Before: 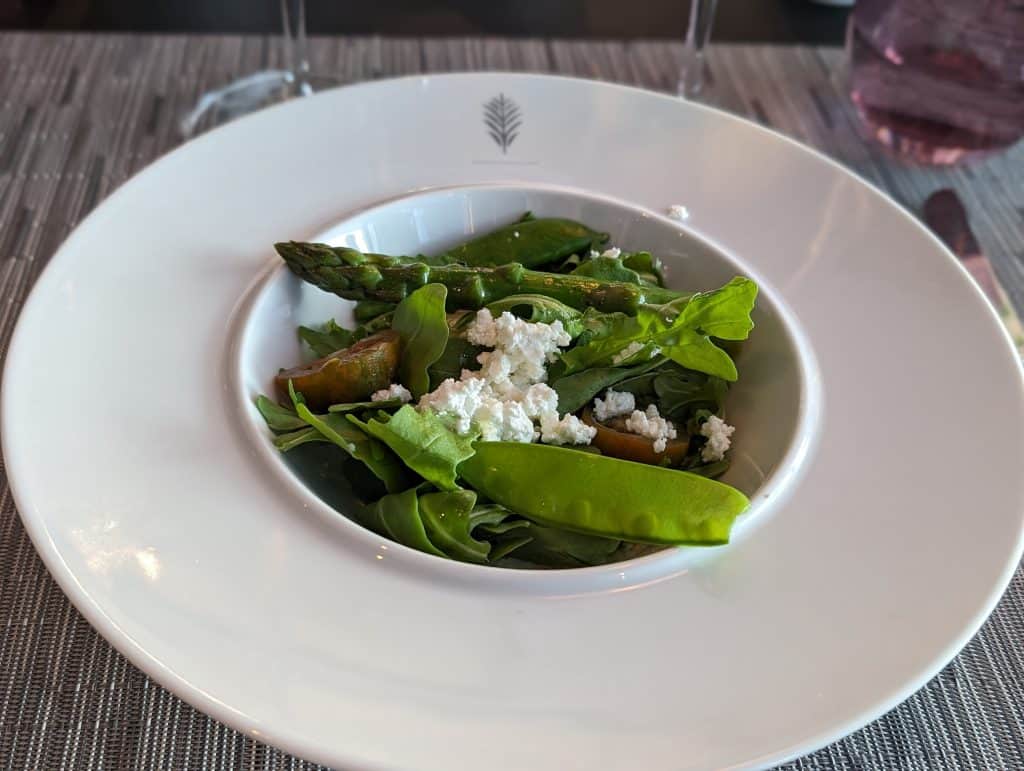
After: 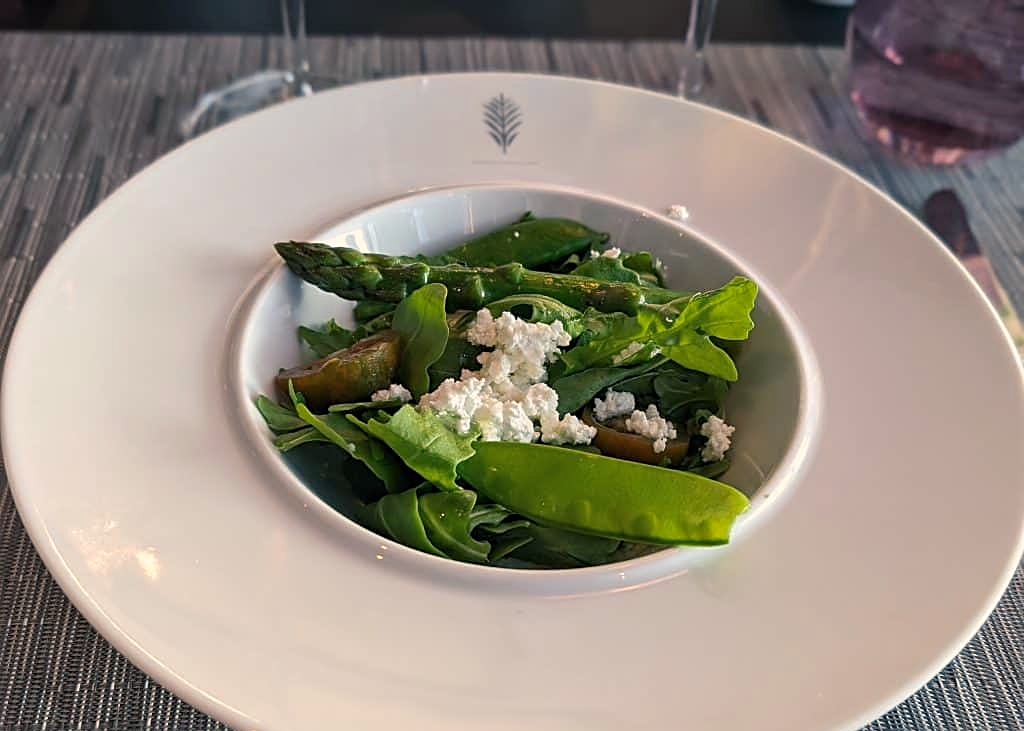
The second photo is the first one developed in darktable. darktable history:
sharpen: on, module defaults
color balance rgb: shadows lift › chroma 5.41%, shadows lift › hue 240°, highlights gain › chroma 3.74%, highlights gain › hue 60°, saturation formula JzAzBz (2021)
crop and rotate: top 0%, bottom 5.097%
